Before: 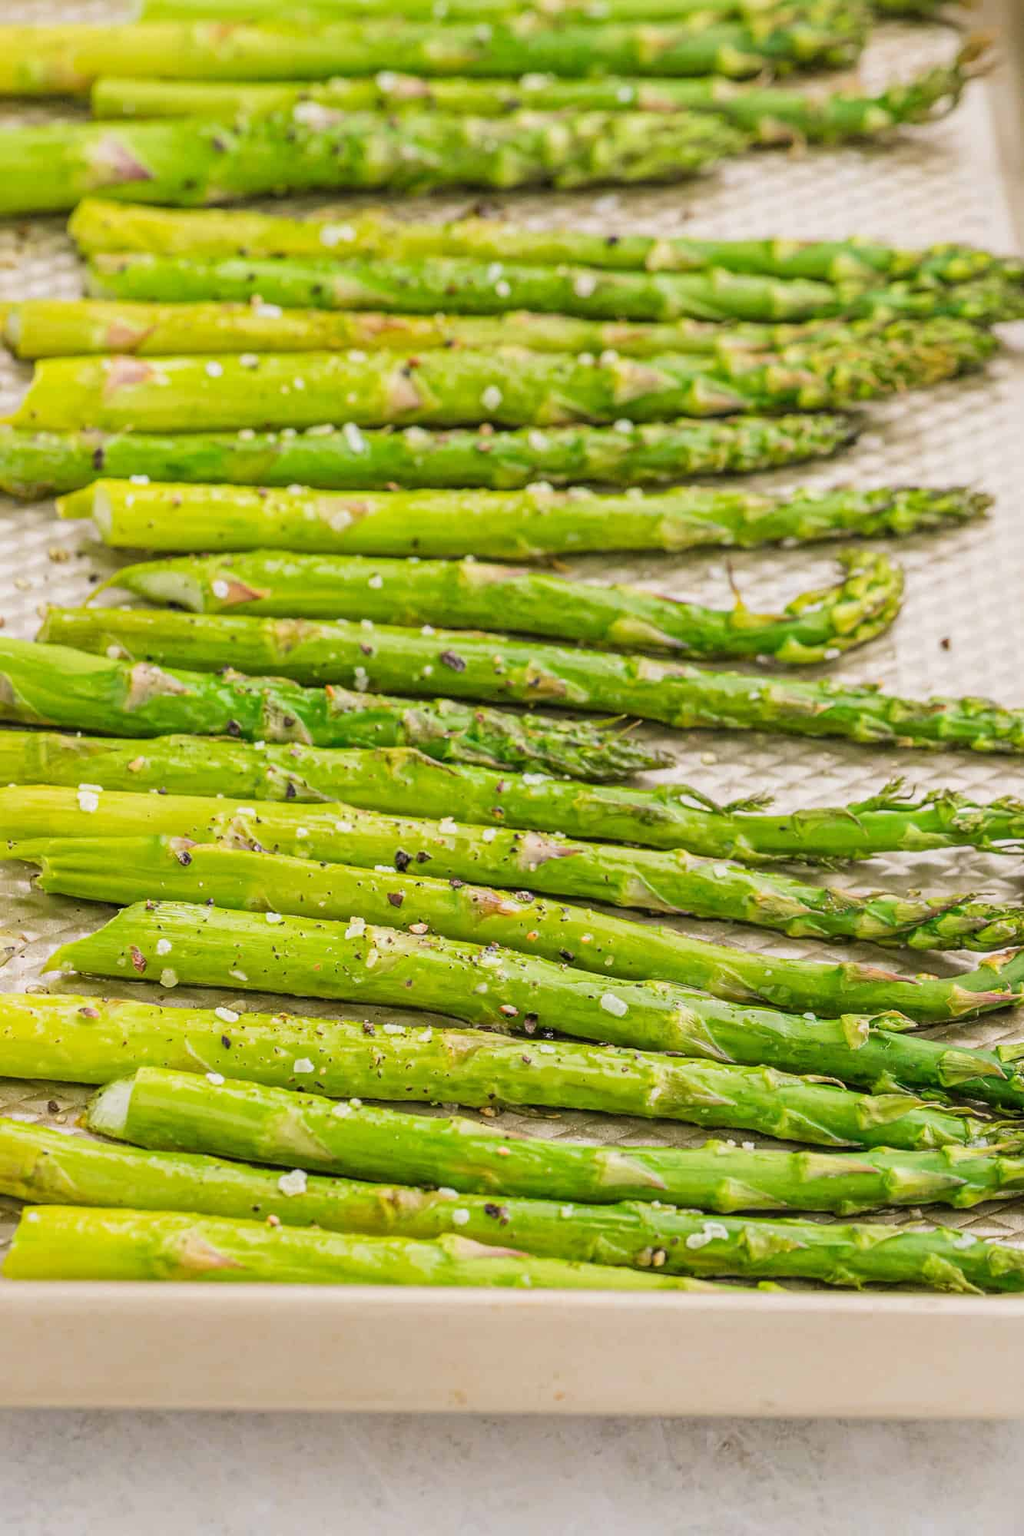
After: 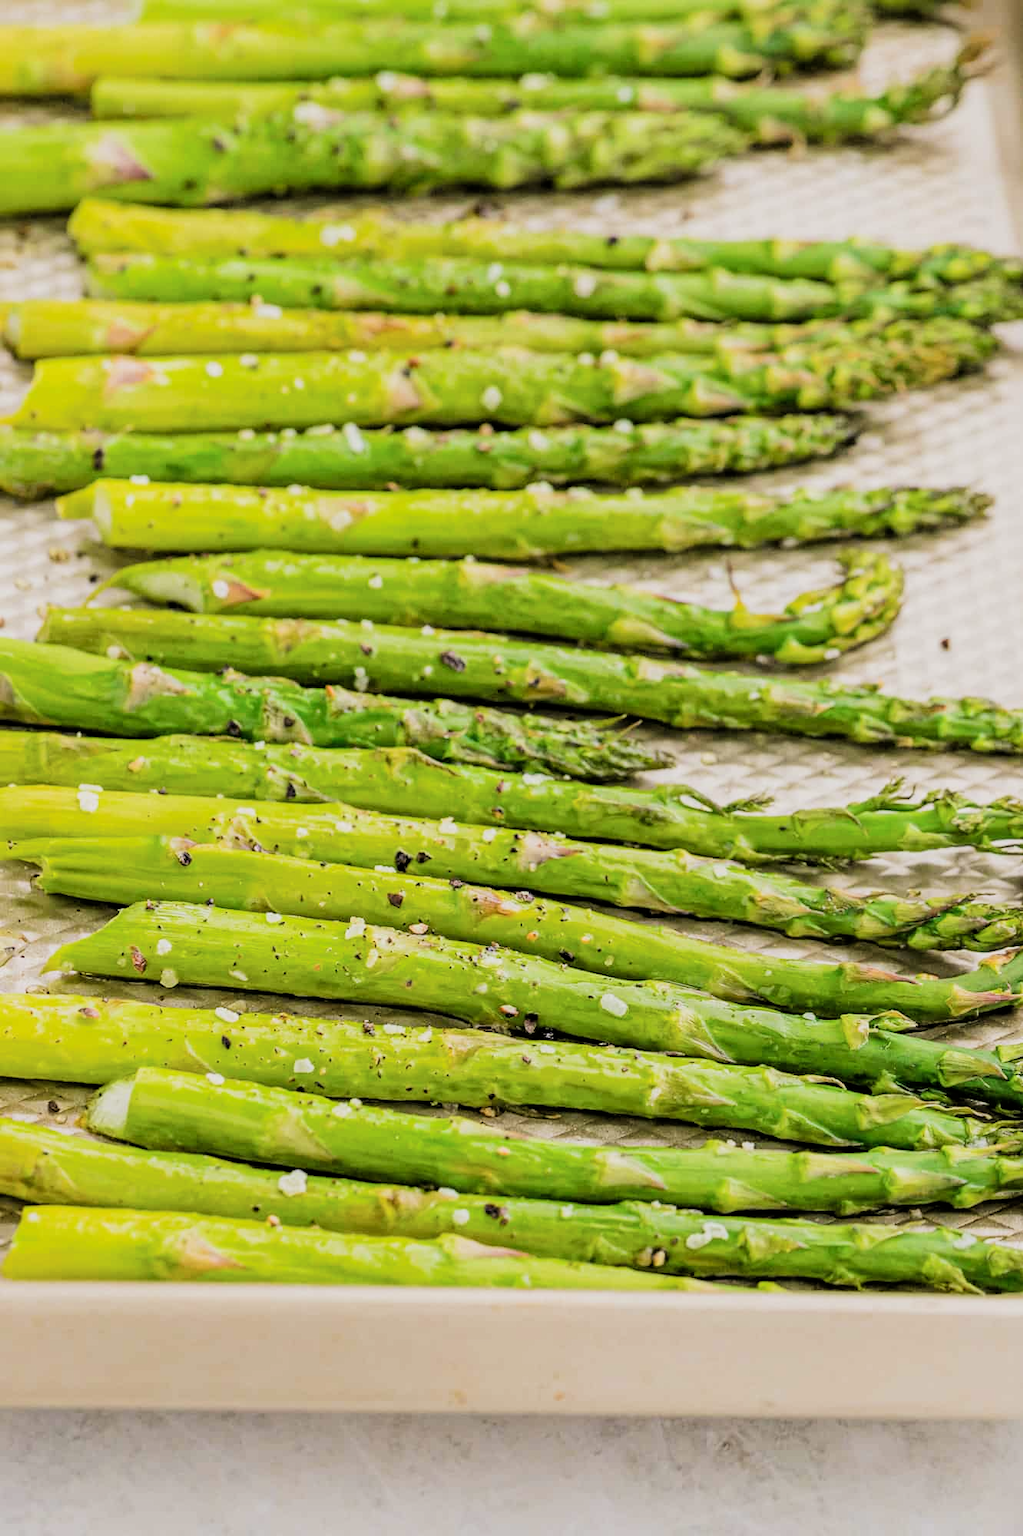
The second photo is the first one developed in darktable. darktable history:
filmic rgb: black relative exposure -5.1 EV, white relative exposure 3.54 EV, hardness 3.19, contrast 1.299, highlights saturation mix -49.01%
